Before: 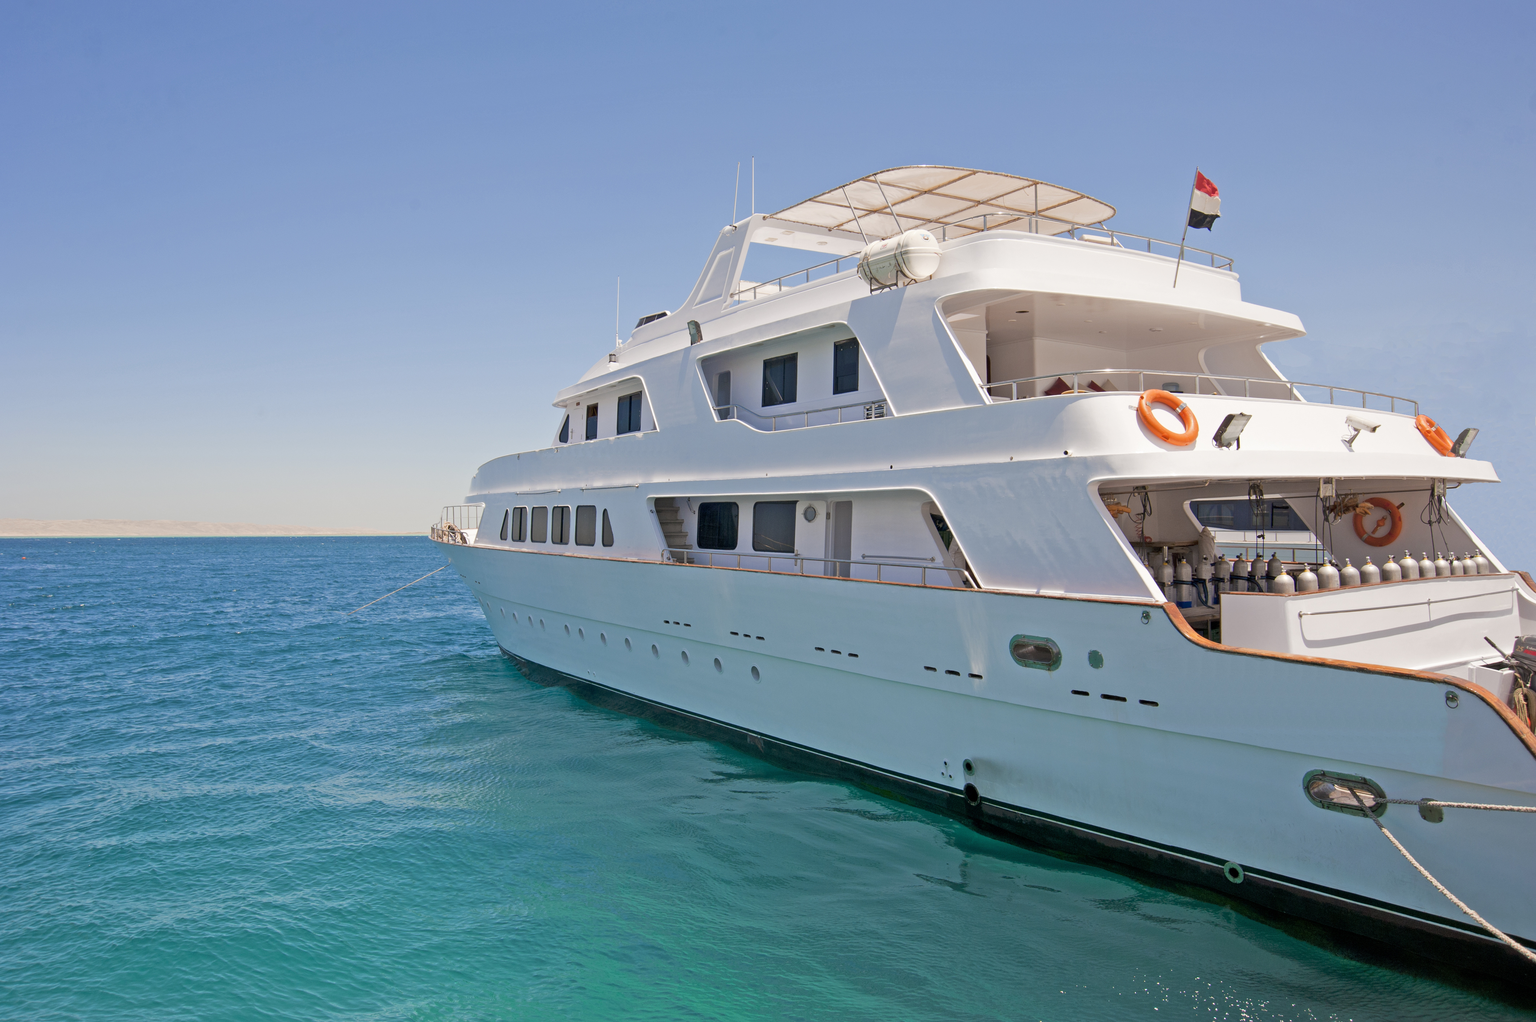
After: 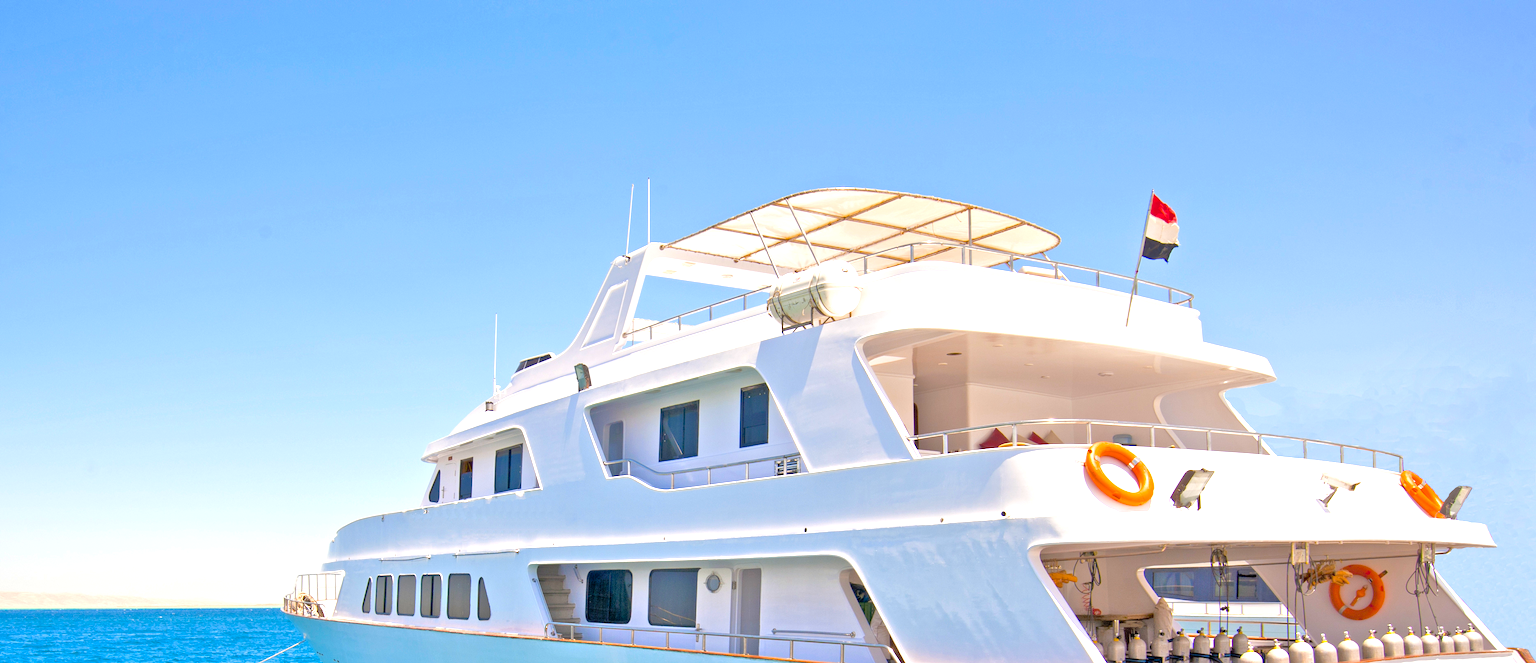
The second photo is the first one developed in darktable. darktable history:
color balance rgb: linear chroma grading › global chroma 20%, perceptual saturation grading › global saturation 25%, perceptual brilliance grading › global brilliance 20%, global vibrance 20%
tone equalizer: -7 EV 0.15 EV, -6 EV 0.6 EV, -5 EV 1.15 EV, -4 EV 1.33 EV, -3 EV 1.15 EV, -2 EV 0.6 EV, -1 EV 0.15 EV, mask exposure compensation -0.5 EV
crop and rotate: left 11.812%, bottom 42.776%
